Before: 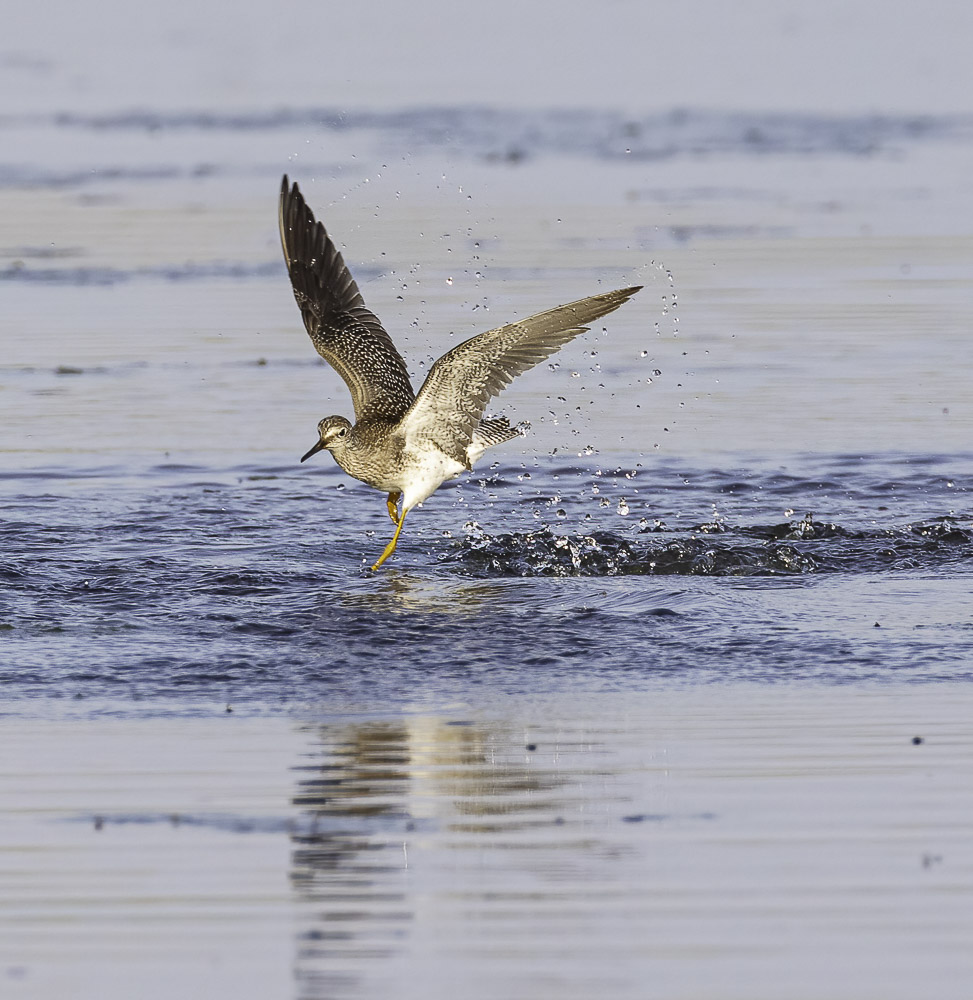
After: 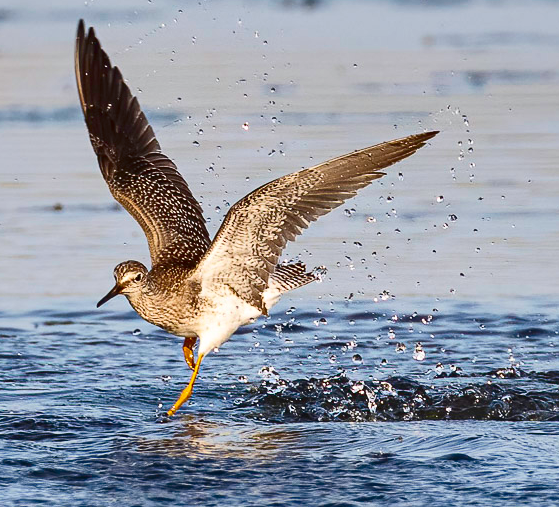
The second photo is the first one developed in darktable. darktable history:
contrast brightness saturation: contrast 0.192, brightness -0.106, saturation 0.208
shadows and highlights: low approximation 0.01, soften with gaussian
crop: left 21.038%, top 15.542%, right 21.425%, bottom 33.666%
